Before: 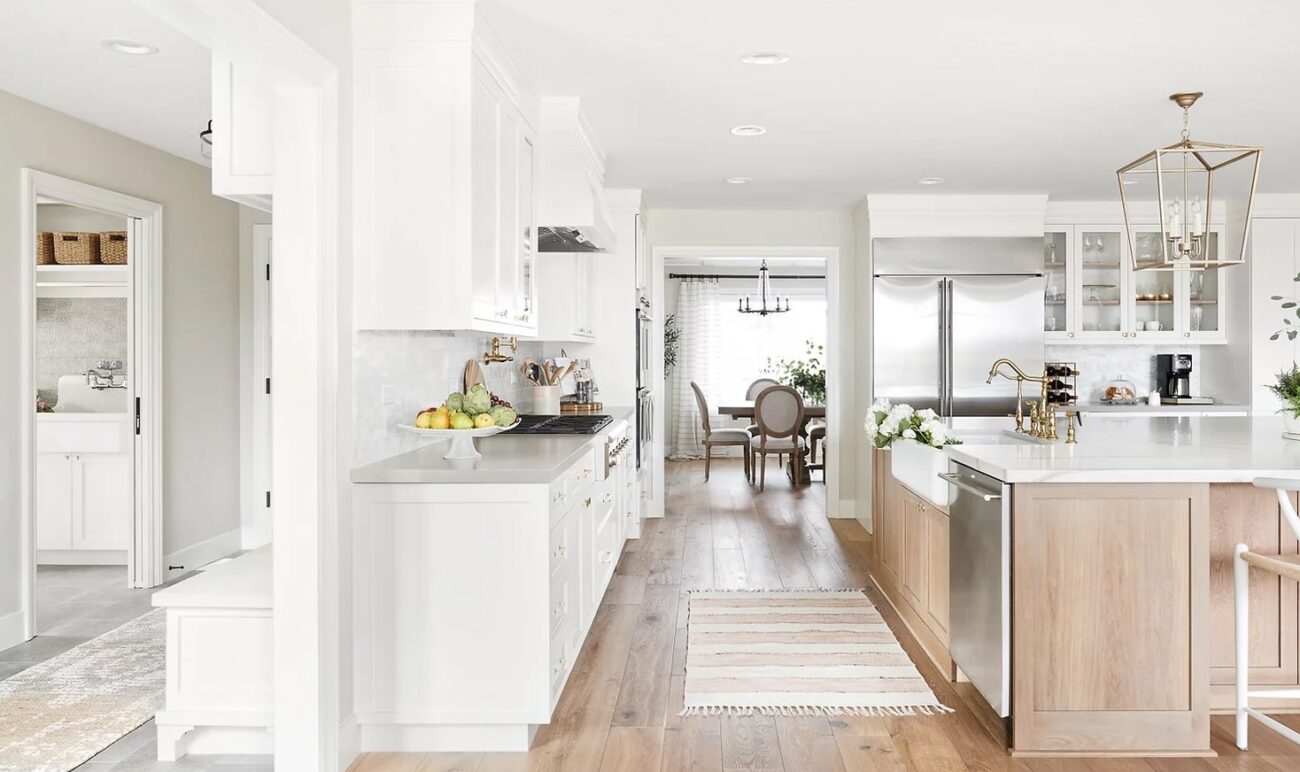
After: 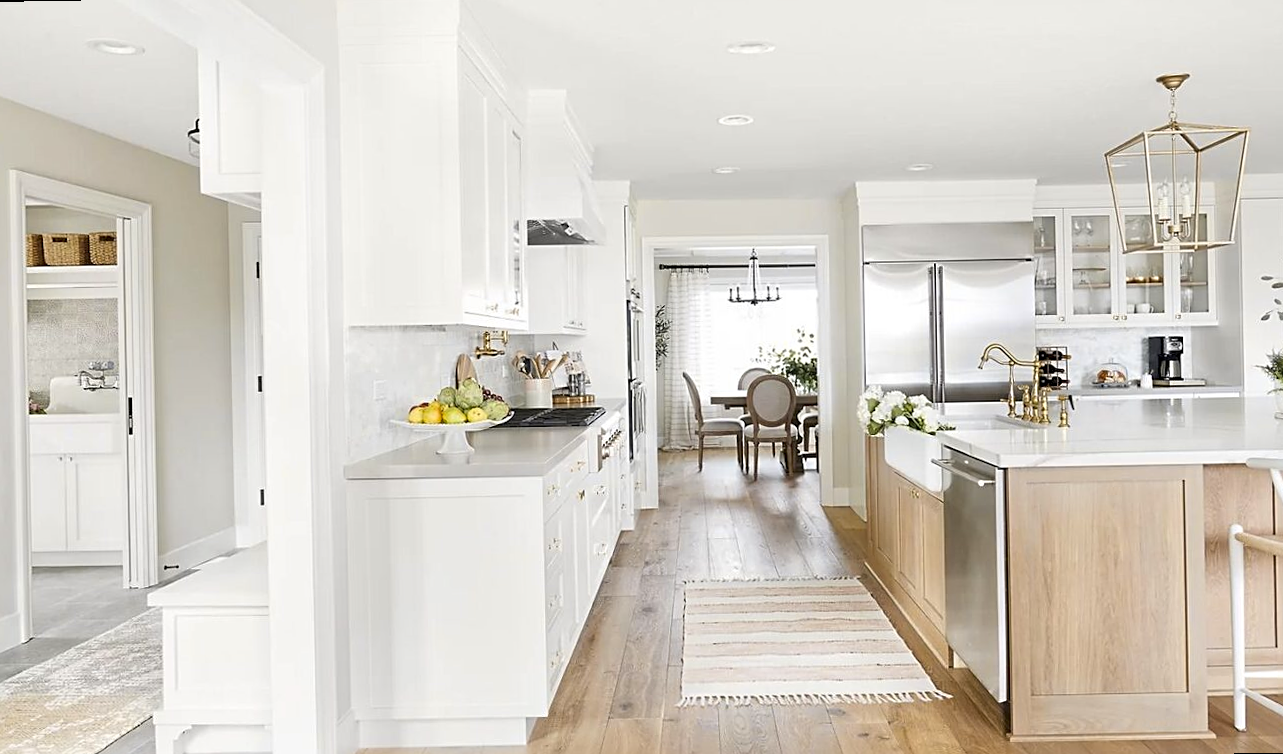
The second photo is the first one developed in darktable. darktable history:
rotate and perspective: rotation -1°, crop left 0.011, crop right 0.989, crop top 0.025, crop bottom 0.975
sharpen: on, module defaults
color contrast: green-magenta contrast 0.85, blue-yellow contrast 1.25, unbound 0
